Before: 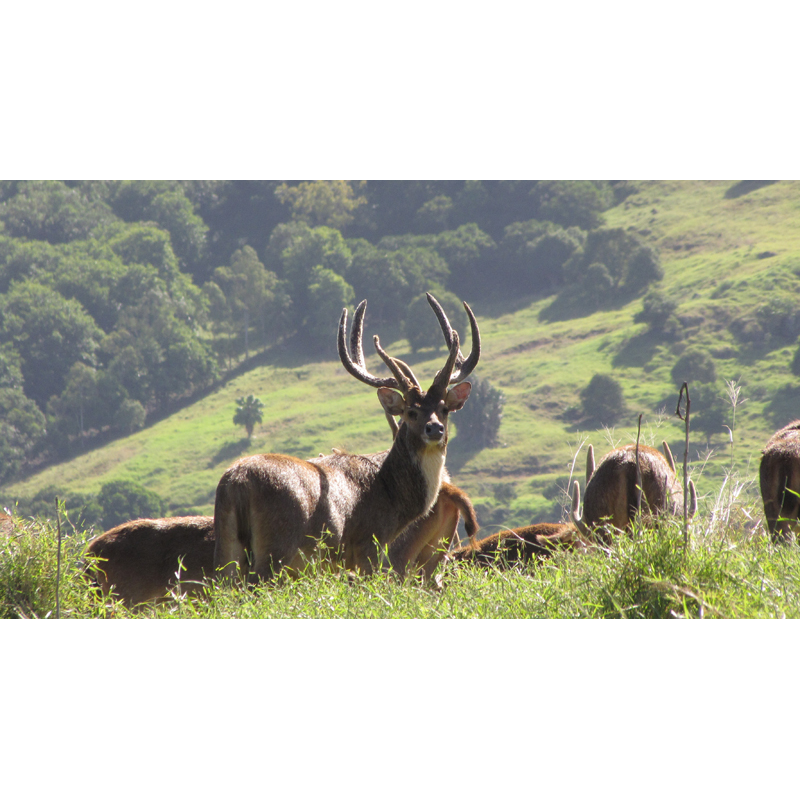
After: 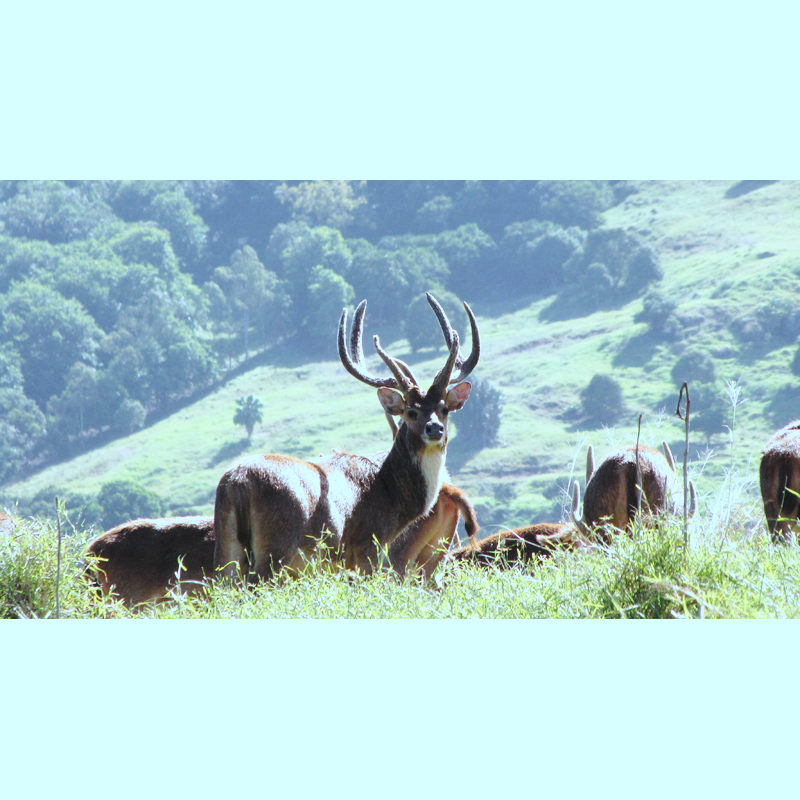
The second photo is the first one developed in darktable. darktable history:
base curve: curves: ch0 [(0, 0) (0.028, 0.03) (0.121, 0.232) (0.46, 0.748) (0.859, 0.968) (1, 1)], preserve colors none
color correction: highlights a* -8.68, highlights b* -23.87
